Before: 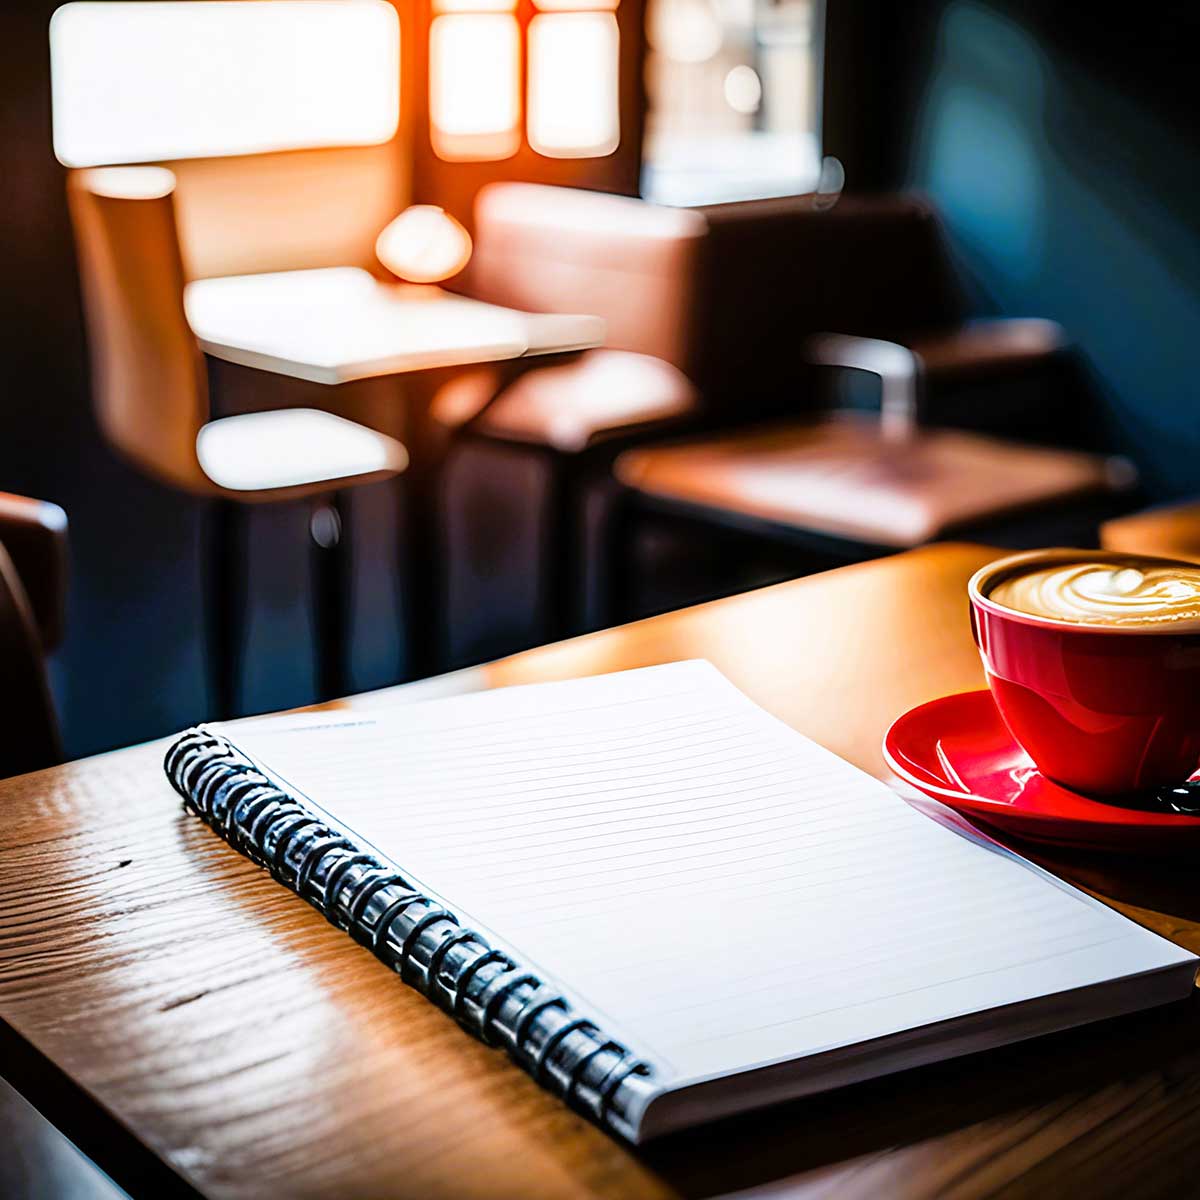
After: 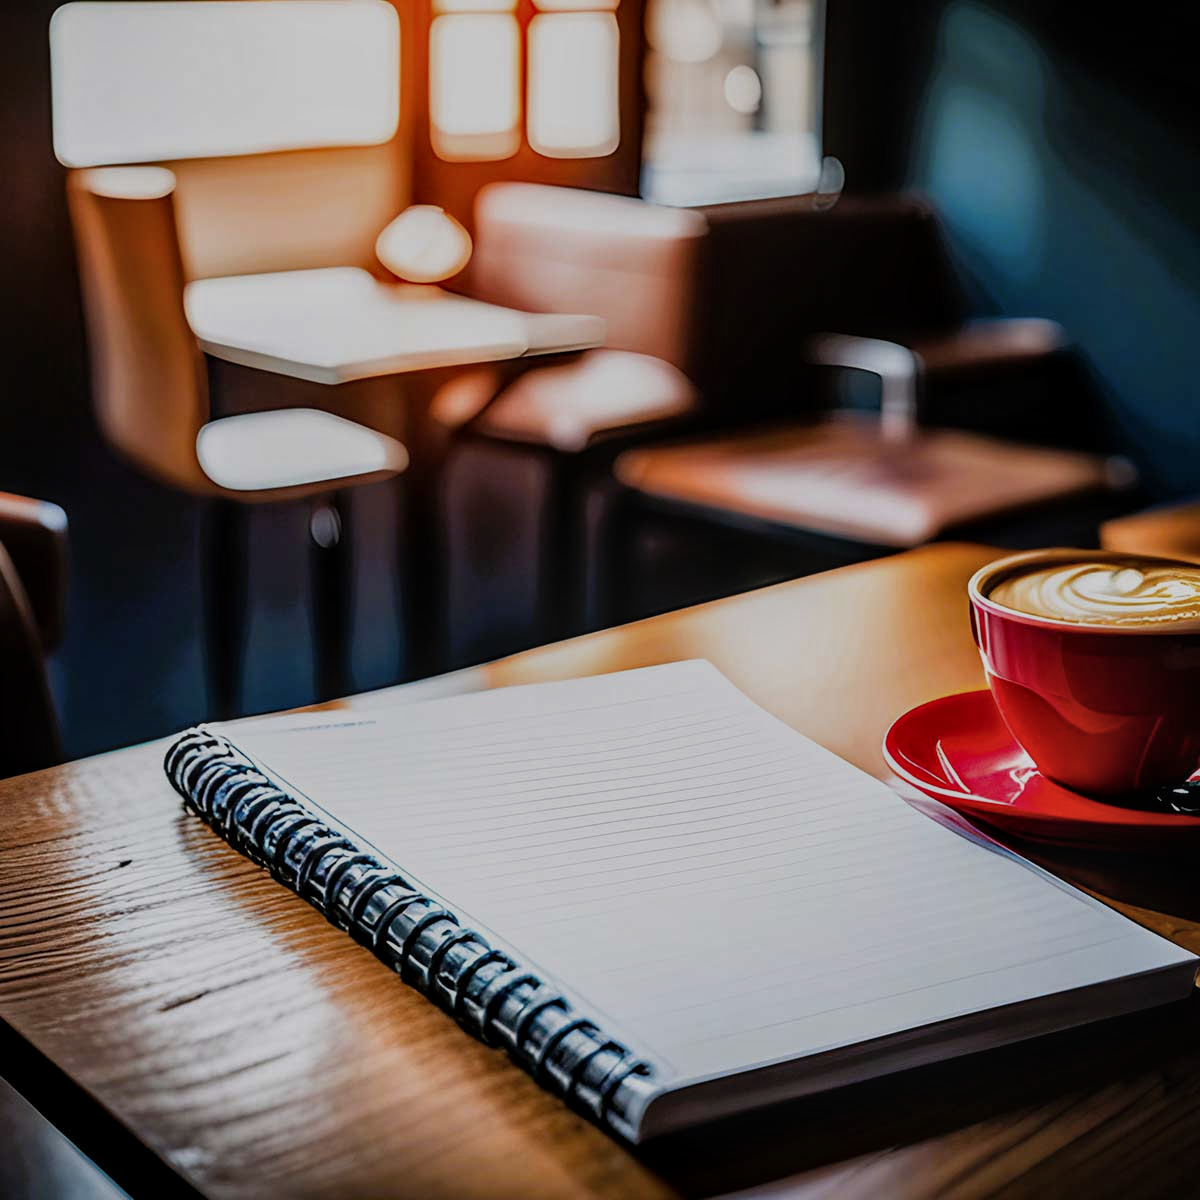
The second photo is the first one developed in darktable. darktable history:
color balance rgb: linear chroma grading › shadows -3%, linear chroma grading › highlights -4%
local contrast: on, module defaults
exposure: black level correction 0, exposure -0.766 EV, compensate highlight preservation false
